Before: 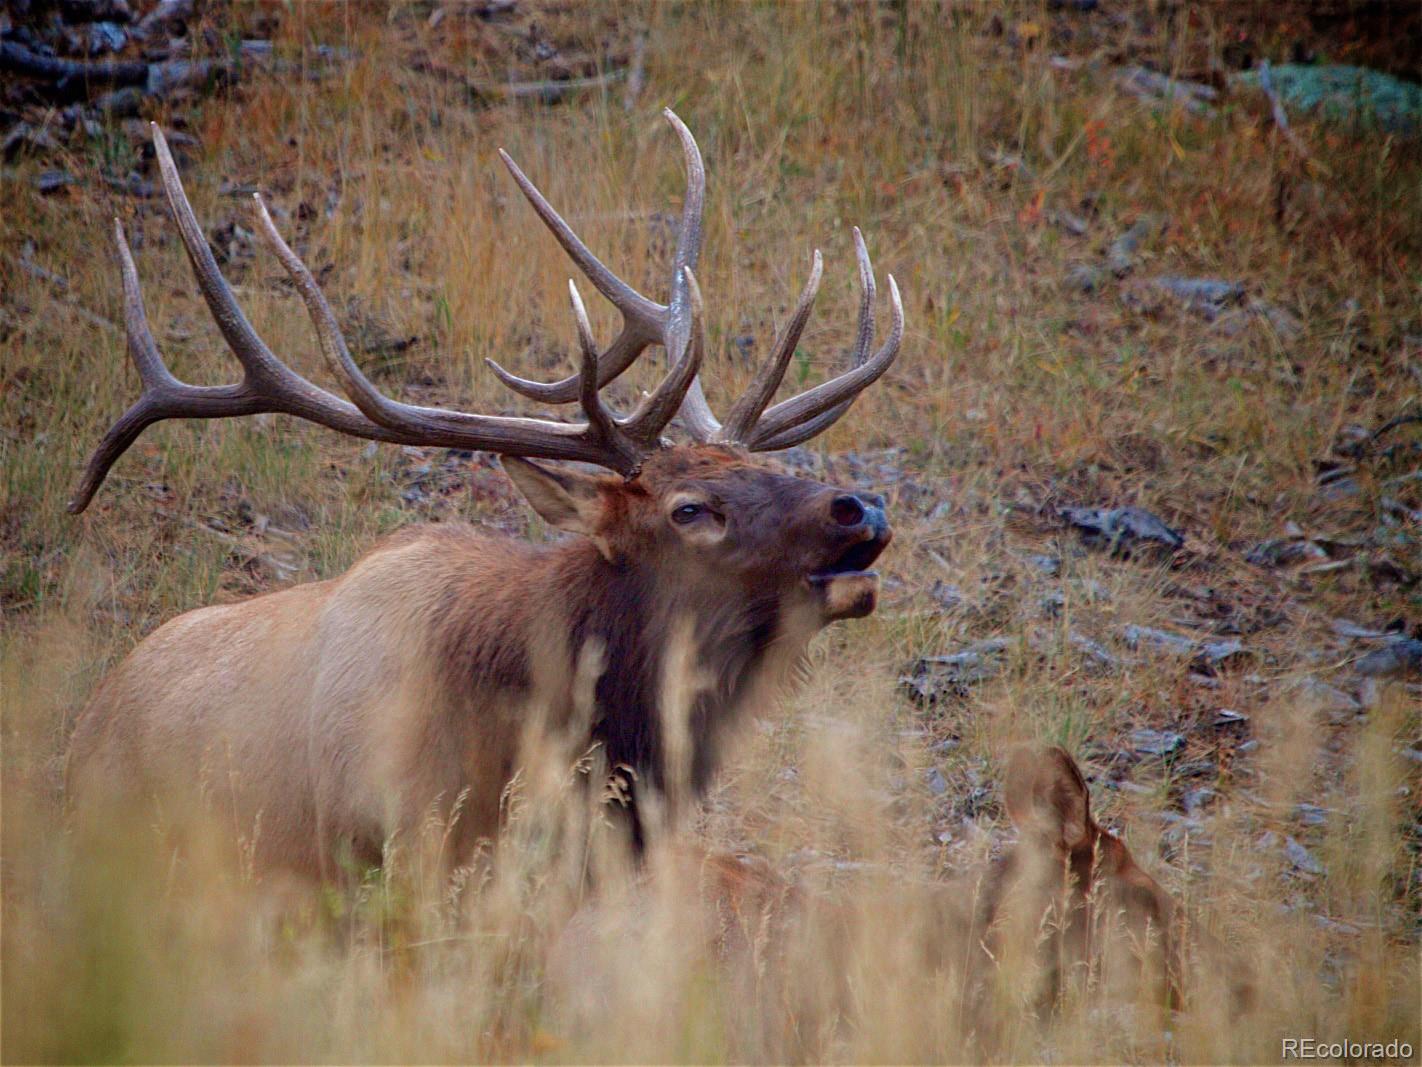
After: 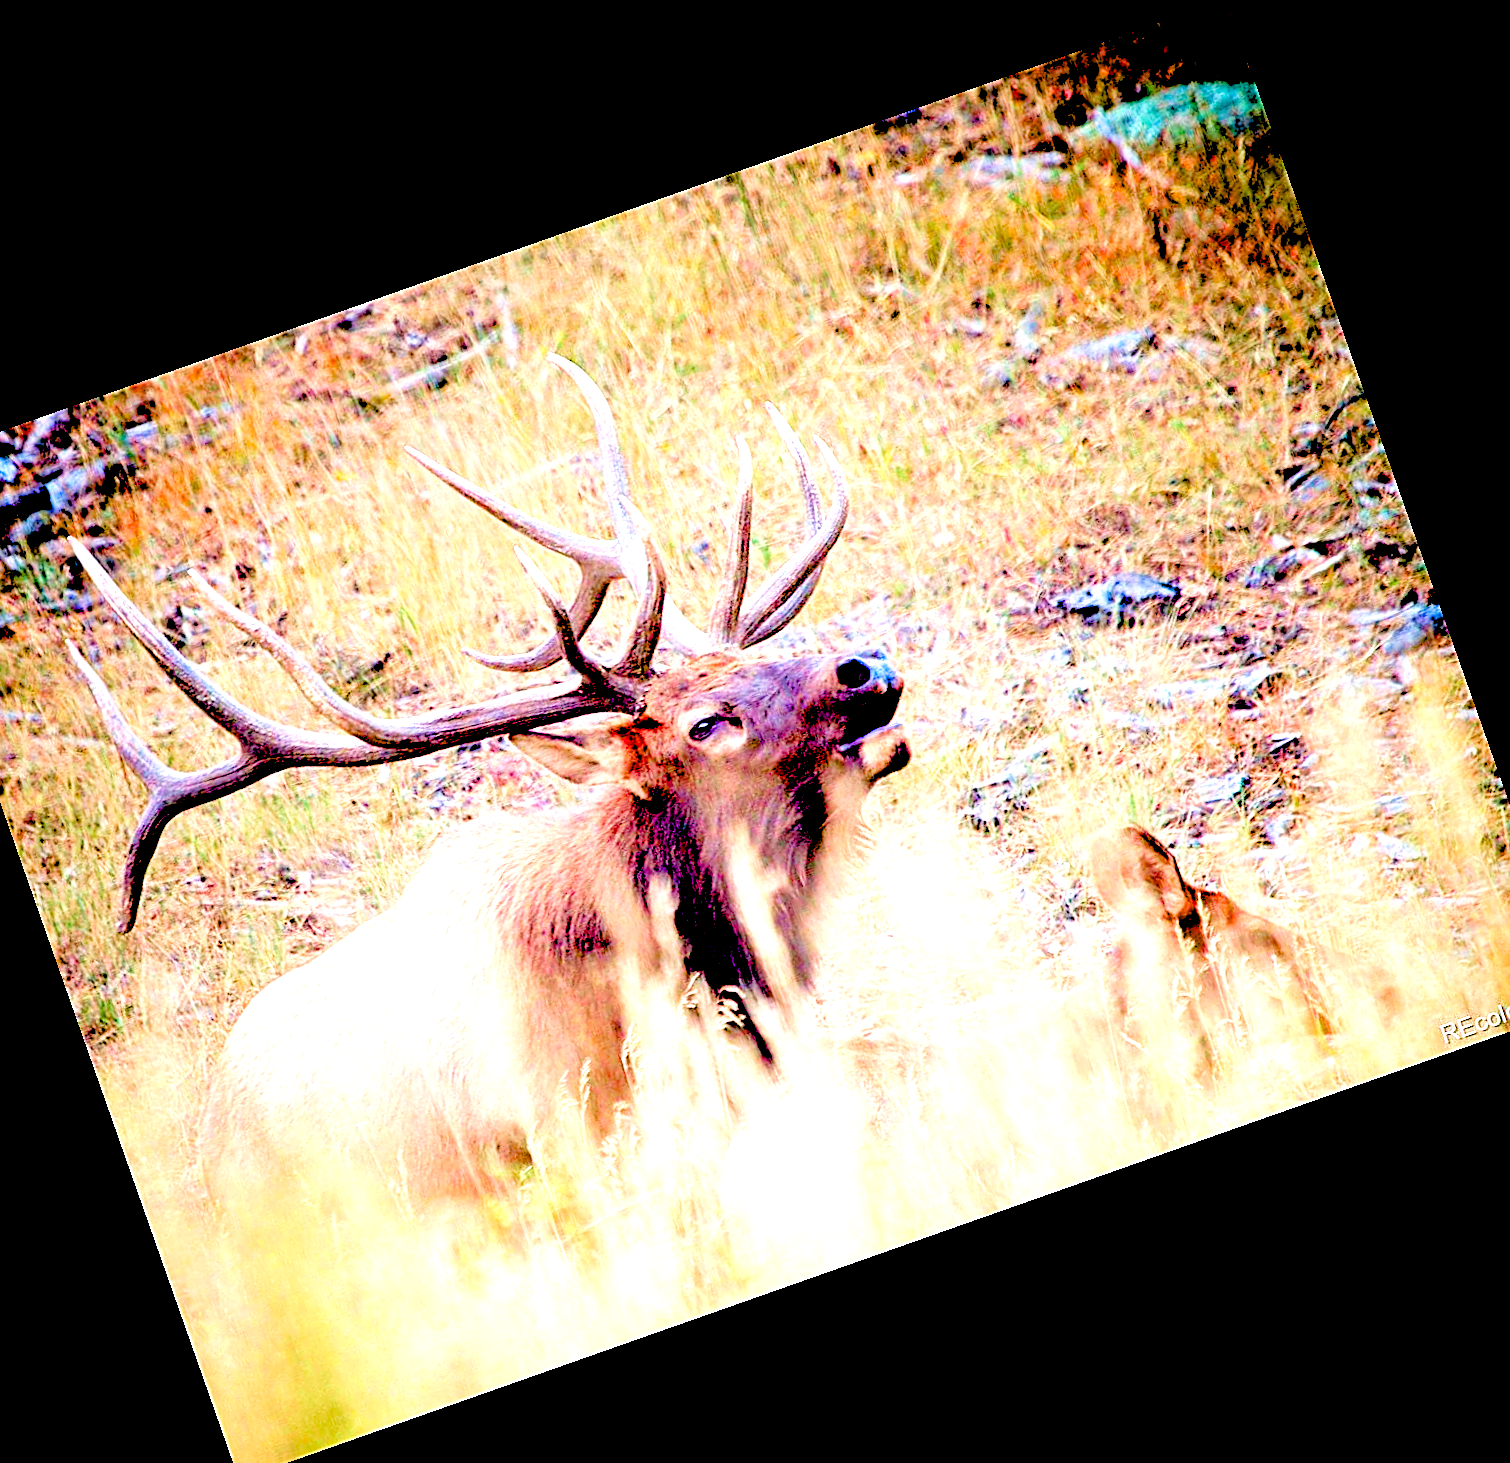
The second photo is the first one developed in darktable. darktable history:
sigmoid: contrast 1.22, skew 0.65
exposure: black level correction 0.016, exposure 1.774 EV, compensate highlight preservation false
levels: levels [0.036, 0.364, 0.827]
crop and rotate: angle 19.43°, left 6.812%, right 4.125%, bottom 1.087%
sharpen: on, module defaults
velvia: on, module defaults
